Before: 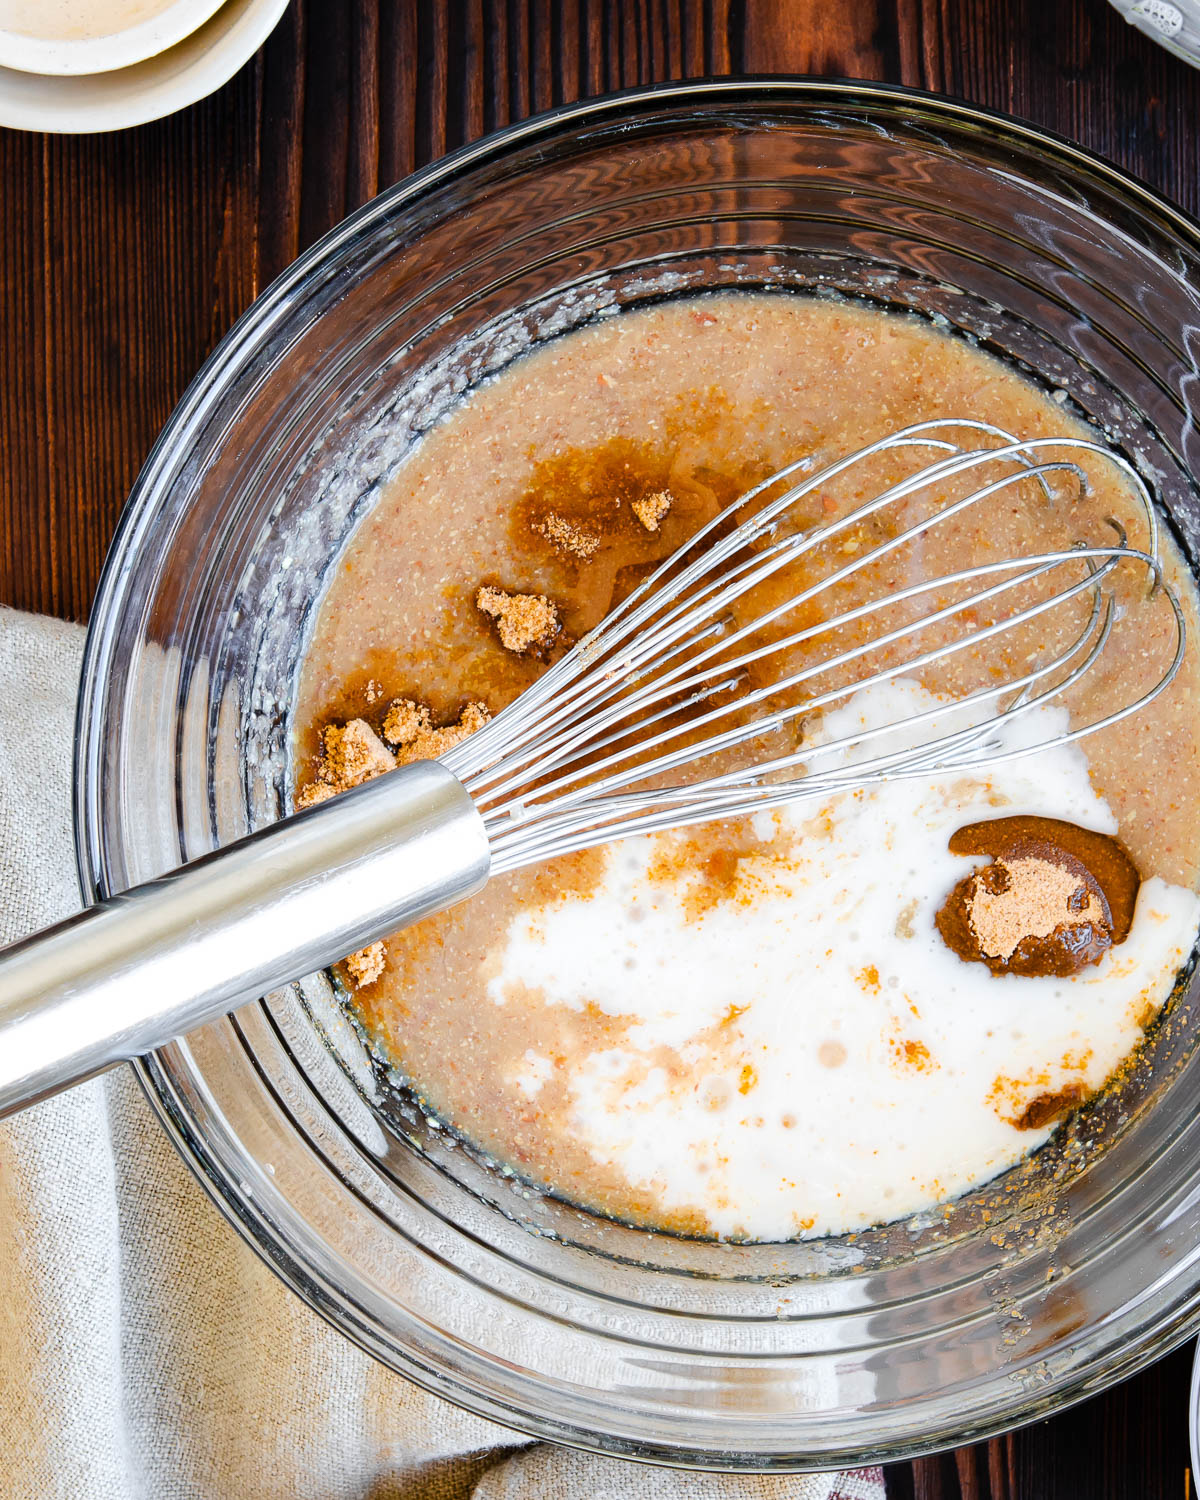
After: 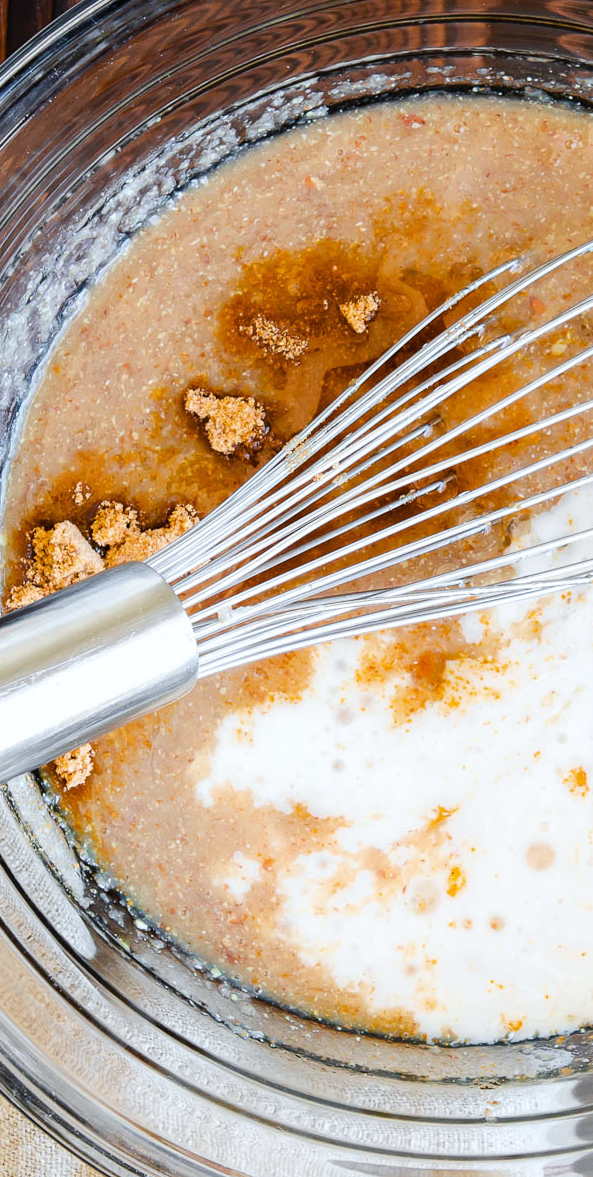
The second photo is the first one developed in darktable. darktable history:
crop and rotate: angle 0.02°, left 24.353%, top 13.219%, right 26.156%, bottom 8.224%
white balance: red 0.986, blue 1.01
